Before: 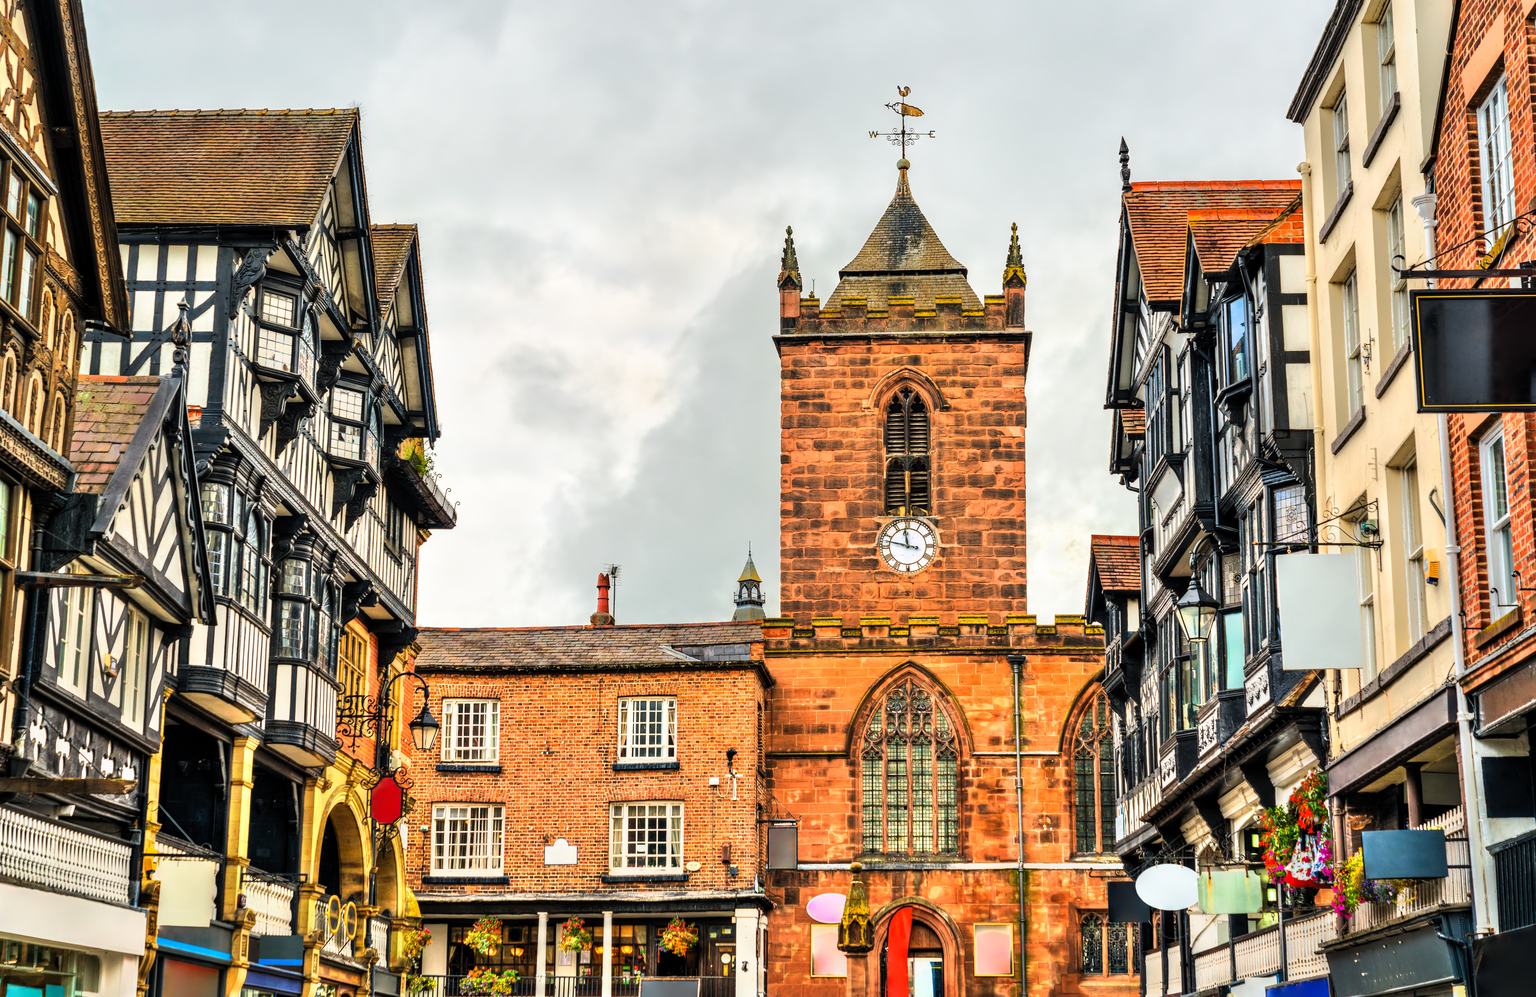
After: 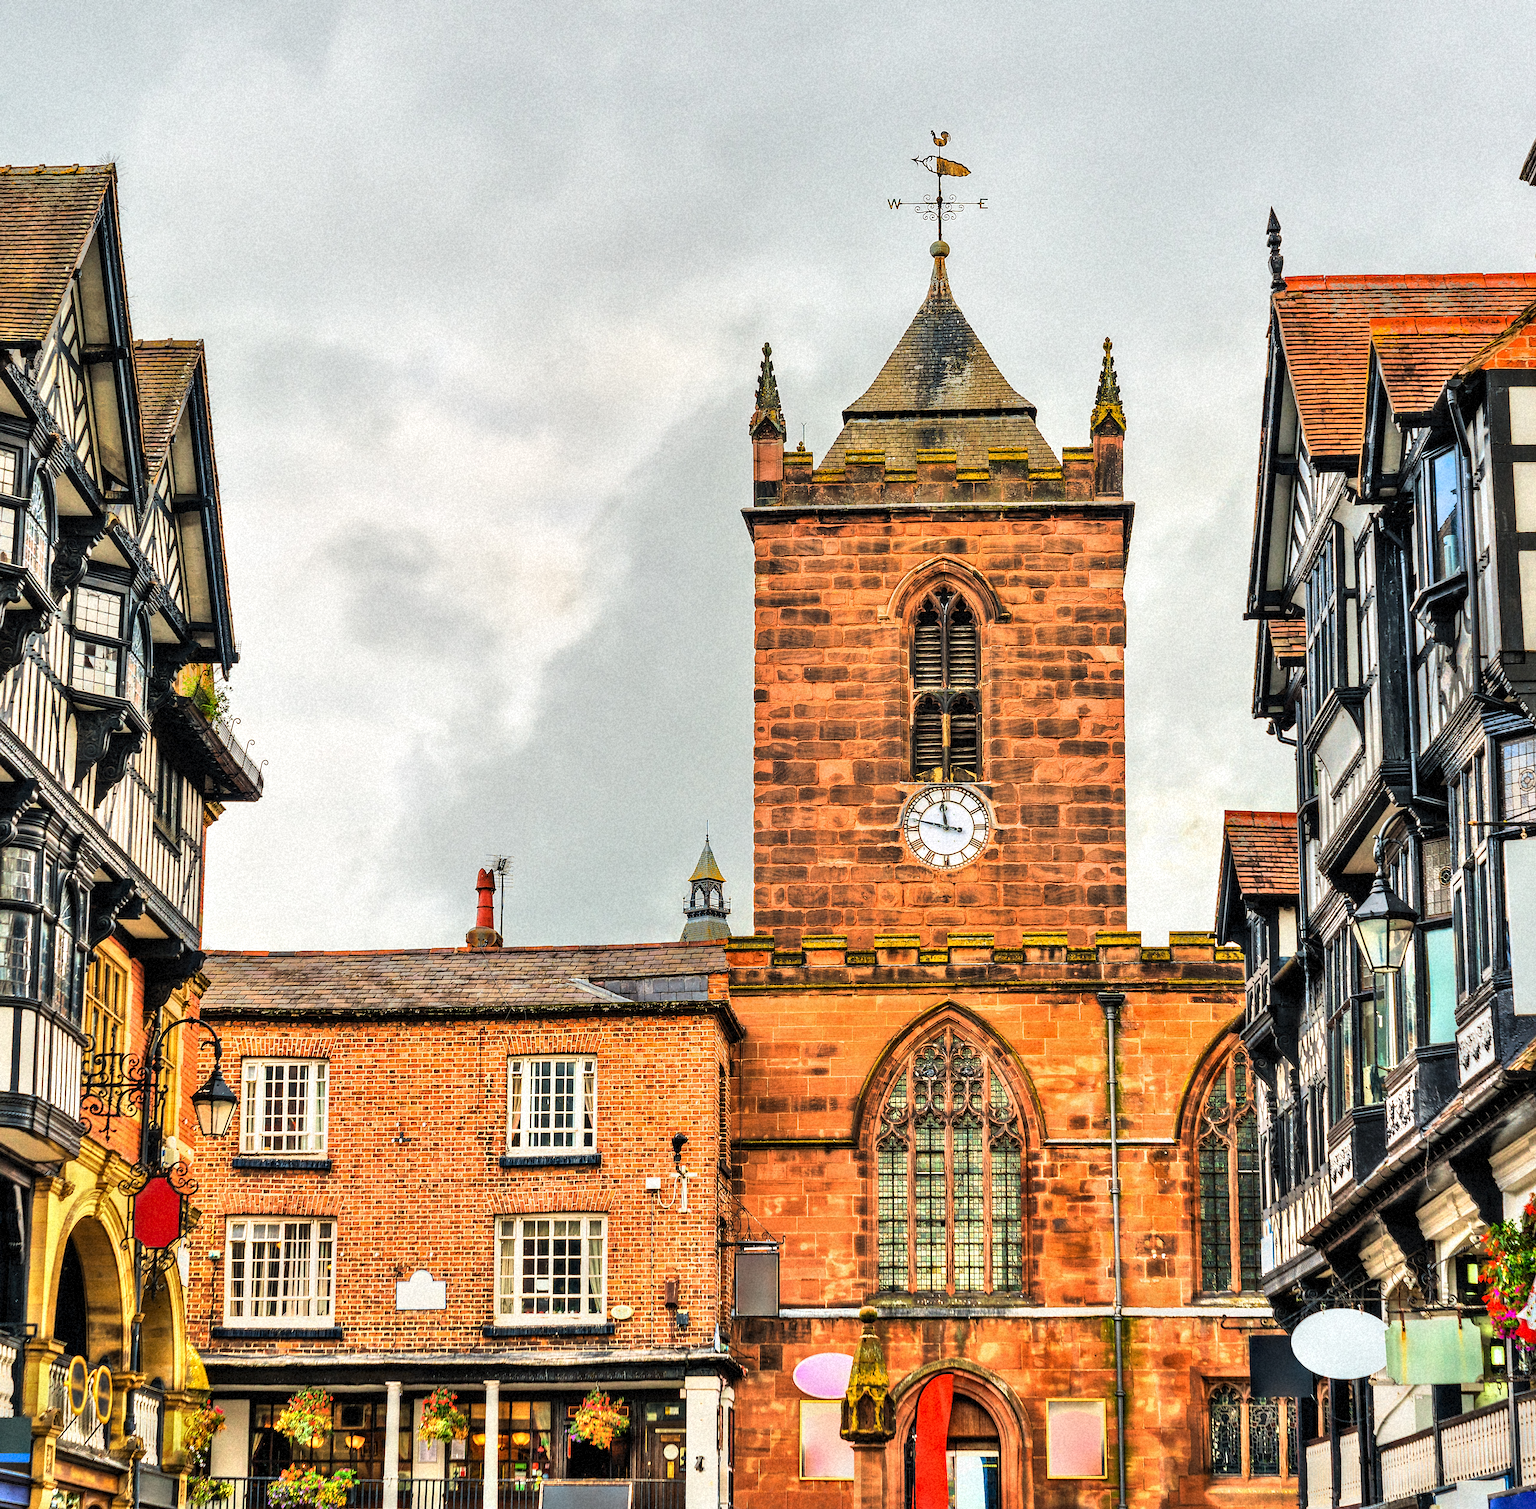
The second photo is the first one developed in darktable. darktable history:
crop and rotate: left 18.442%, right 15.508%
grain: mid-tones bias 0%
sharpen: on, module defaults
shadows and highlights: shadows 75, highlights -25, soften with gaussian
